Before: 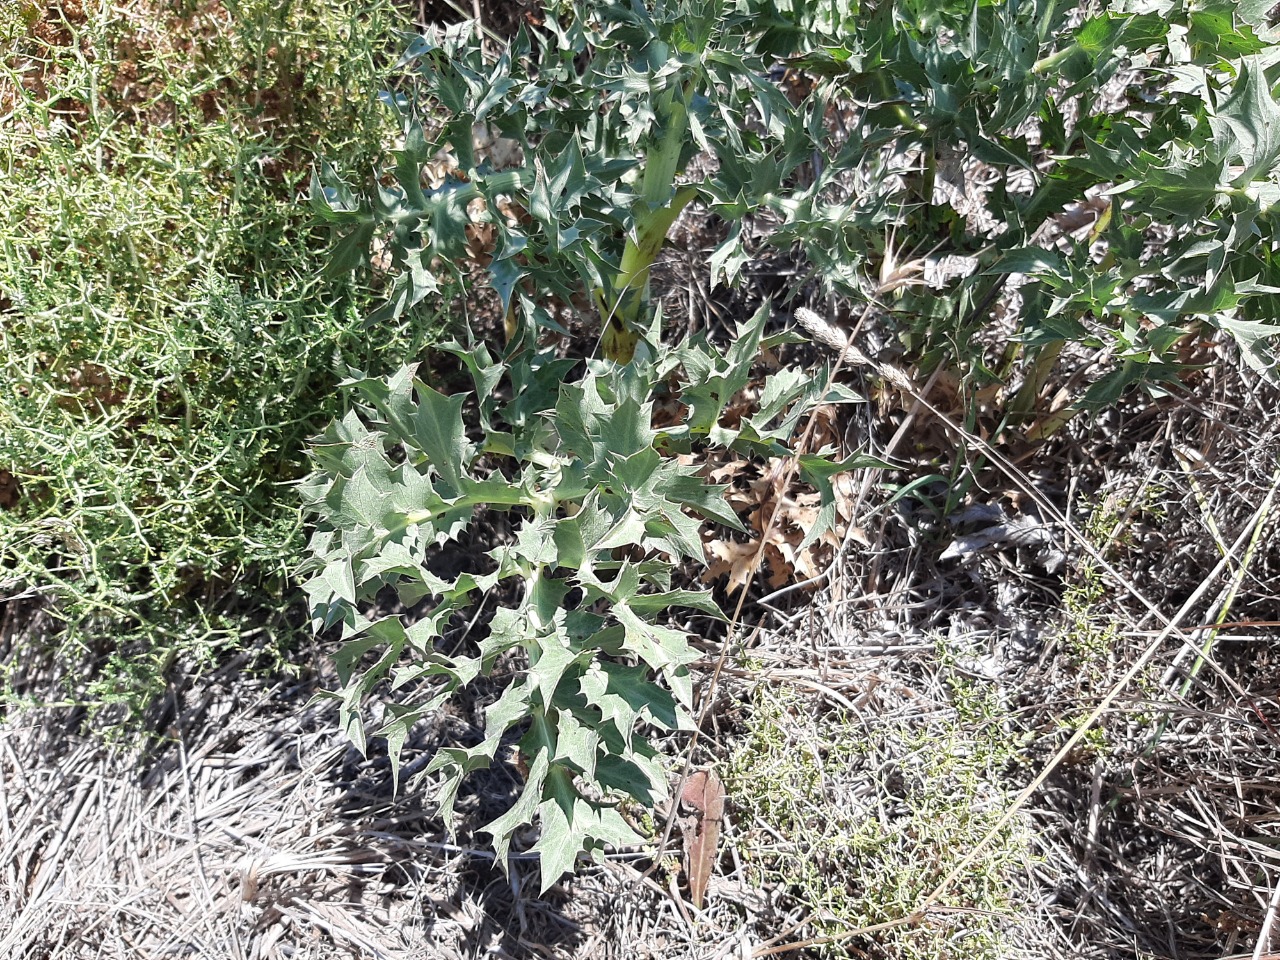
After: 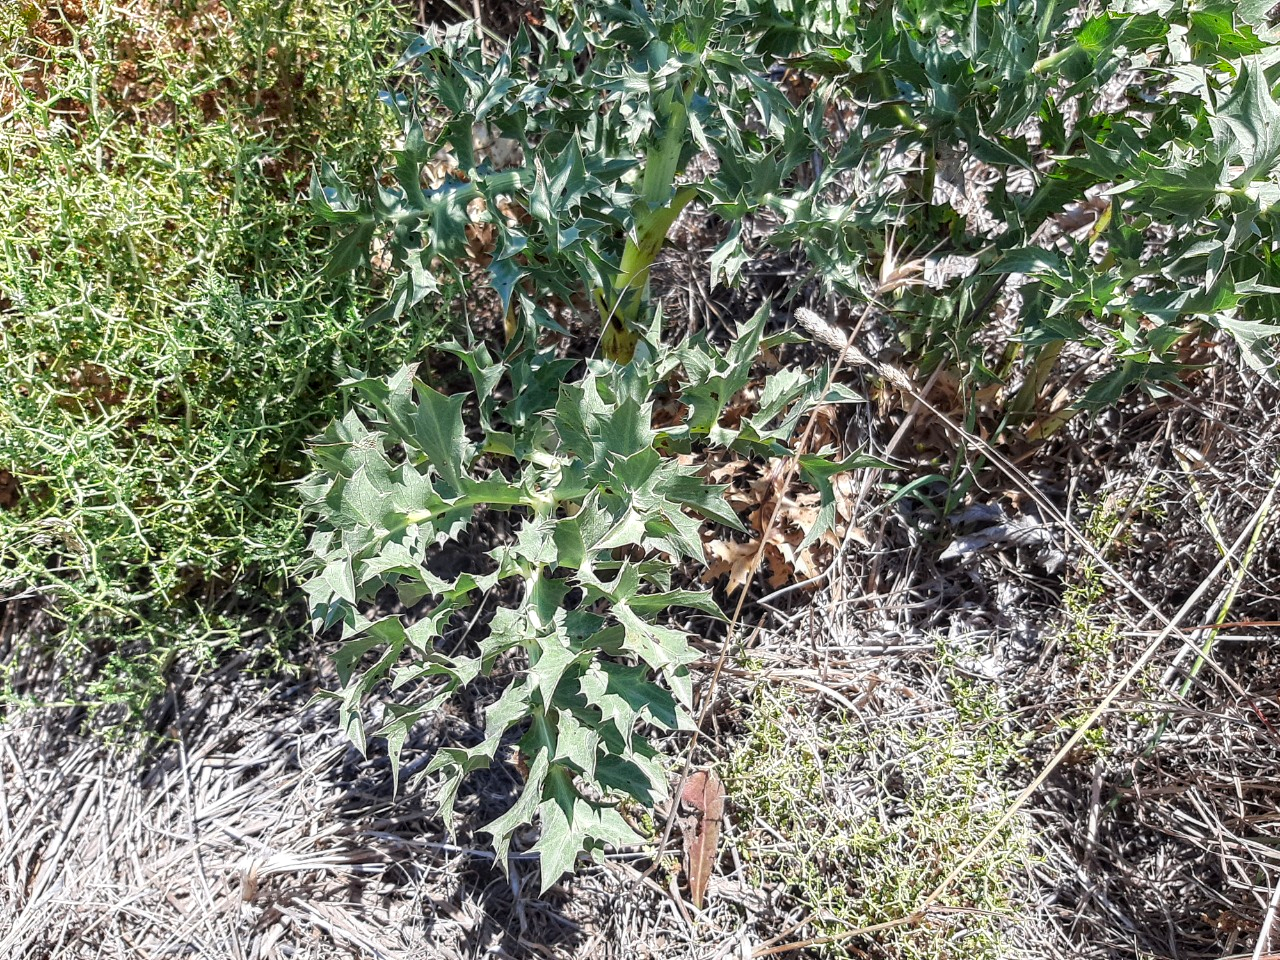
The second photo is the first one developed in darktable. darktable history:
local contrast: on, module defaults
color zones: curves: ch1 [(0, -0.014) (0.143, -0.013) (0.286, -0.013) (0.429, -0.016) (0.571, -0.019) (0.714, -0.015) (0.857, 0.002) (1, -0.014)], mix -121.33%
